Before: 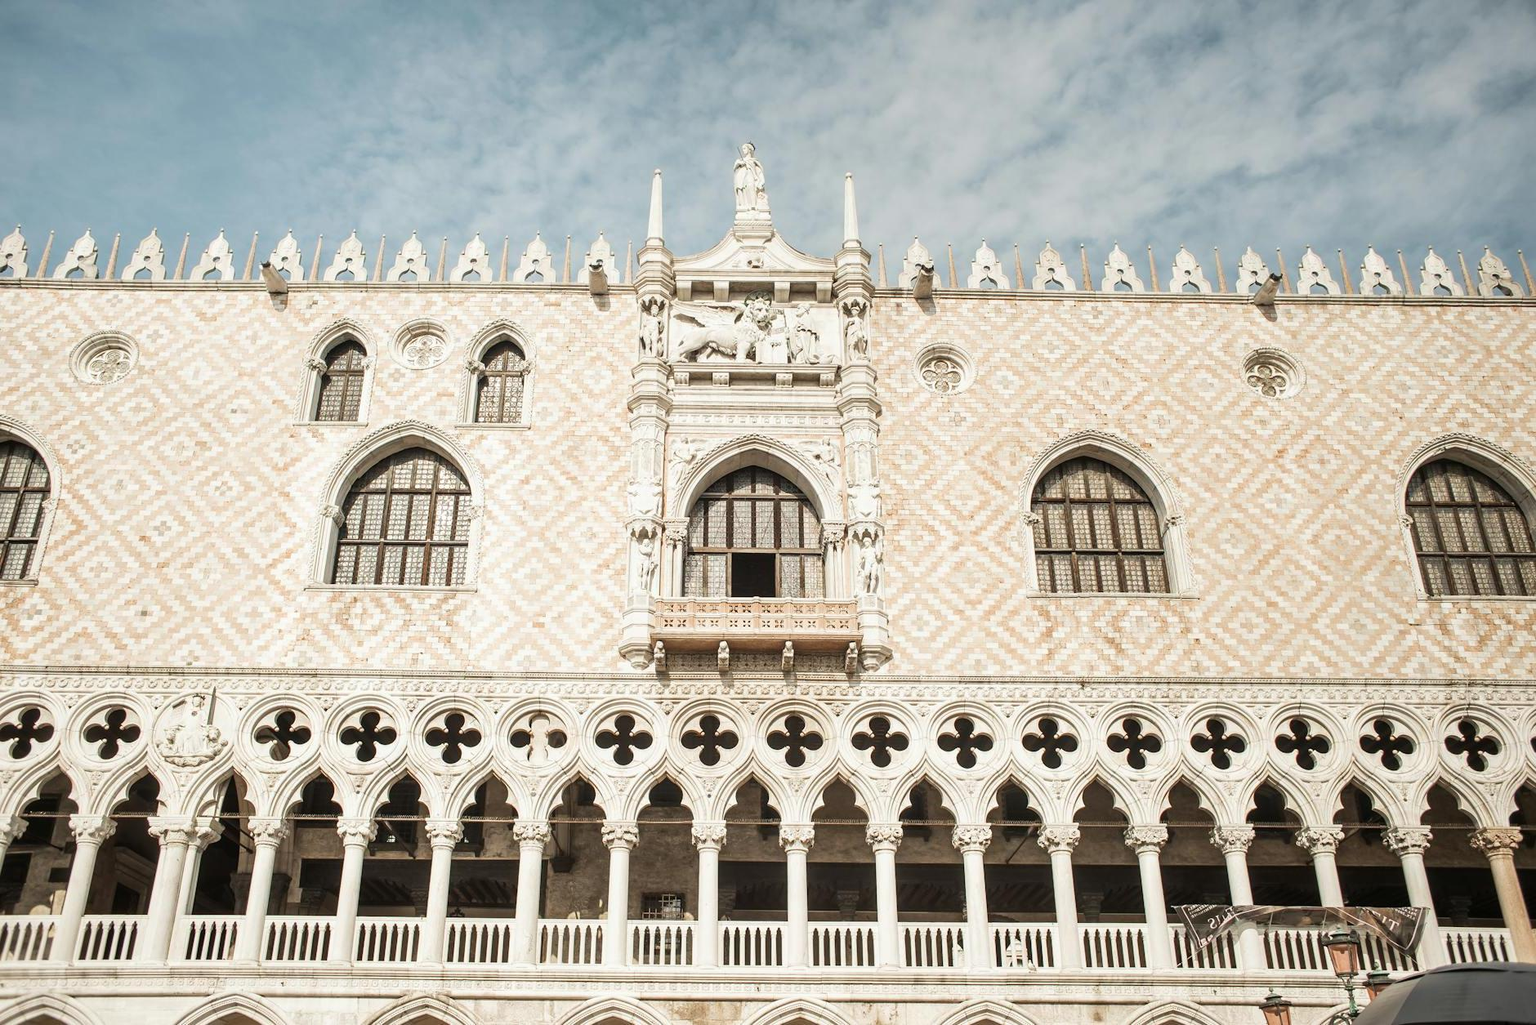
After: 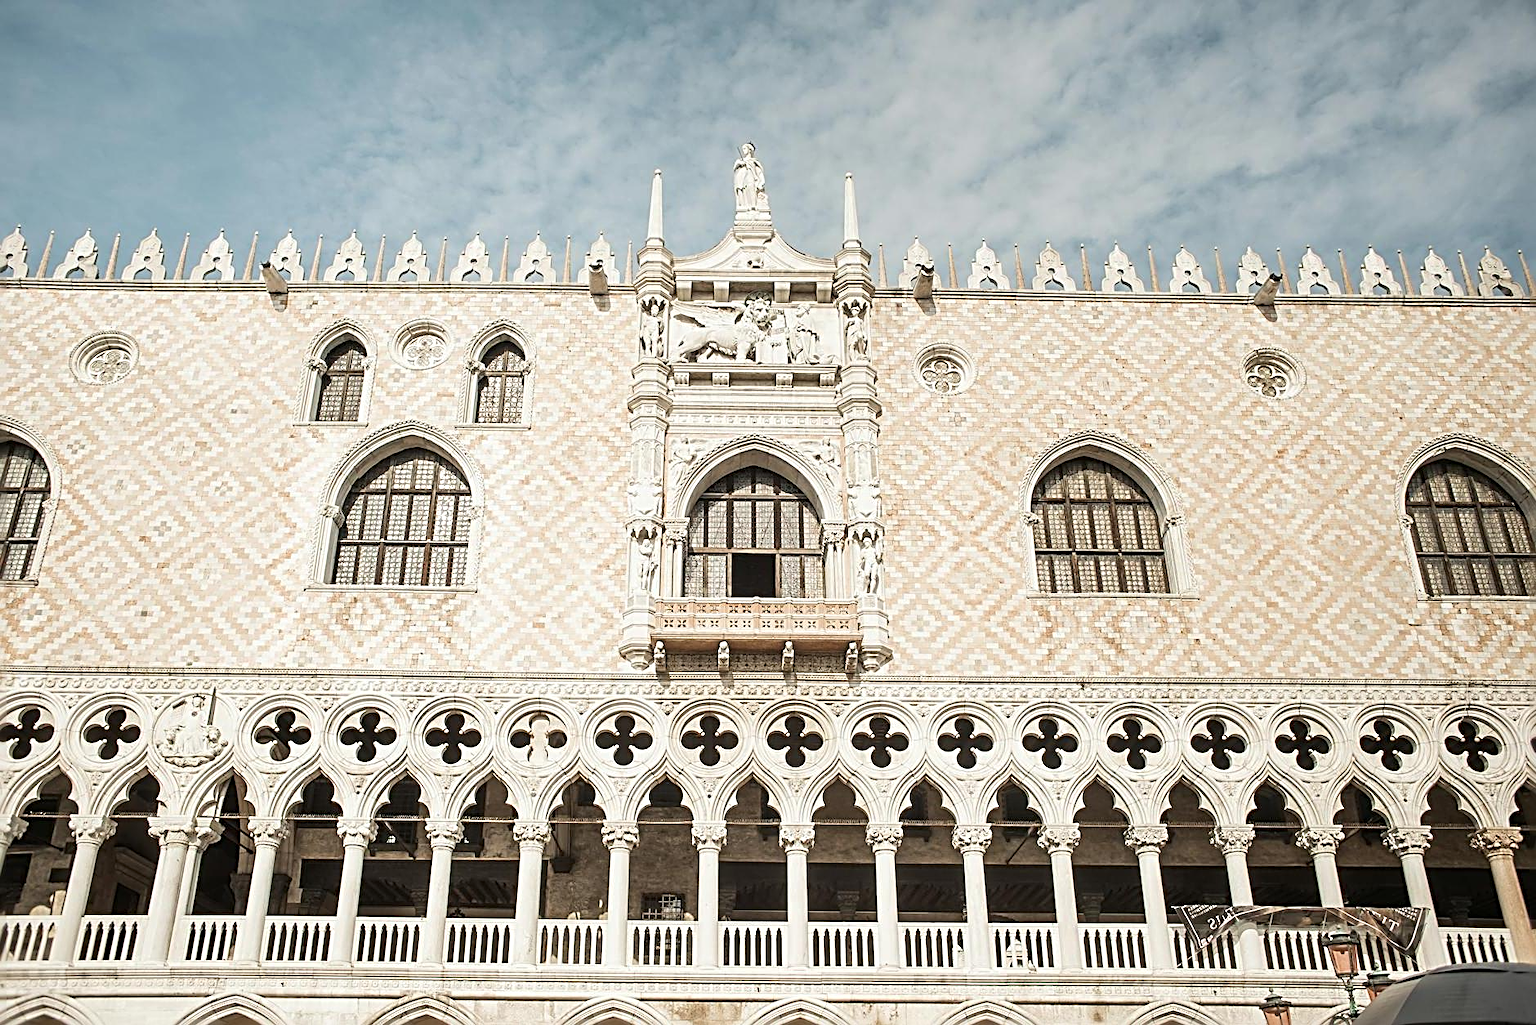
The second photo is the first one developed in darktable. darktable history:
sharpen: radius 2.978, amount 0.764
